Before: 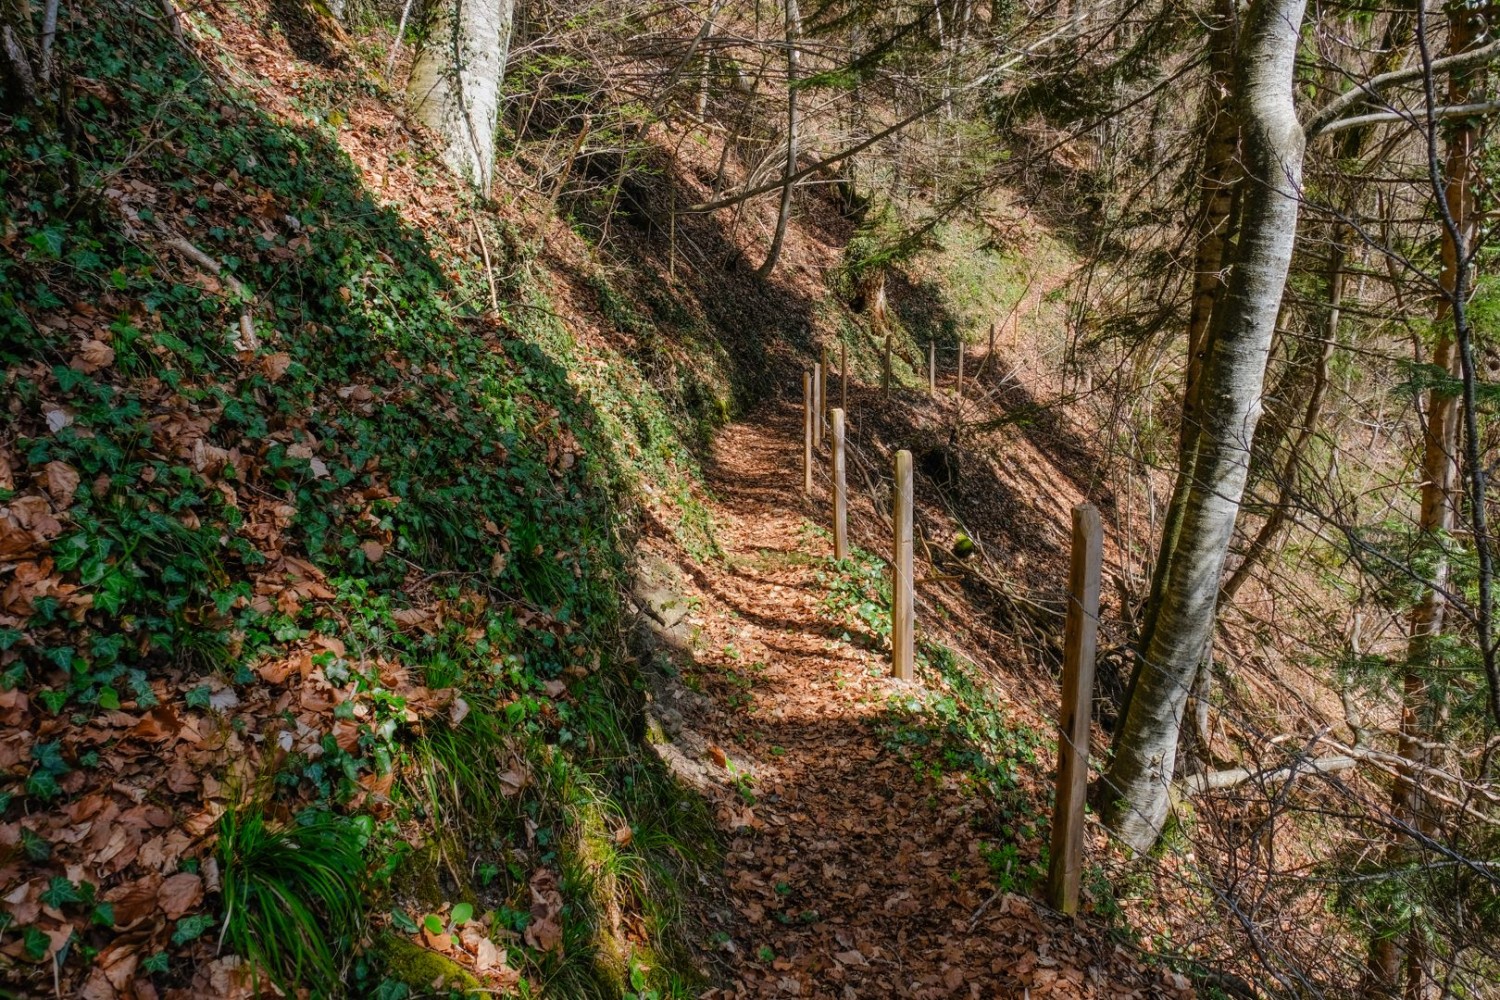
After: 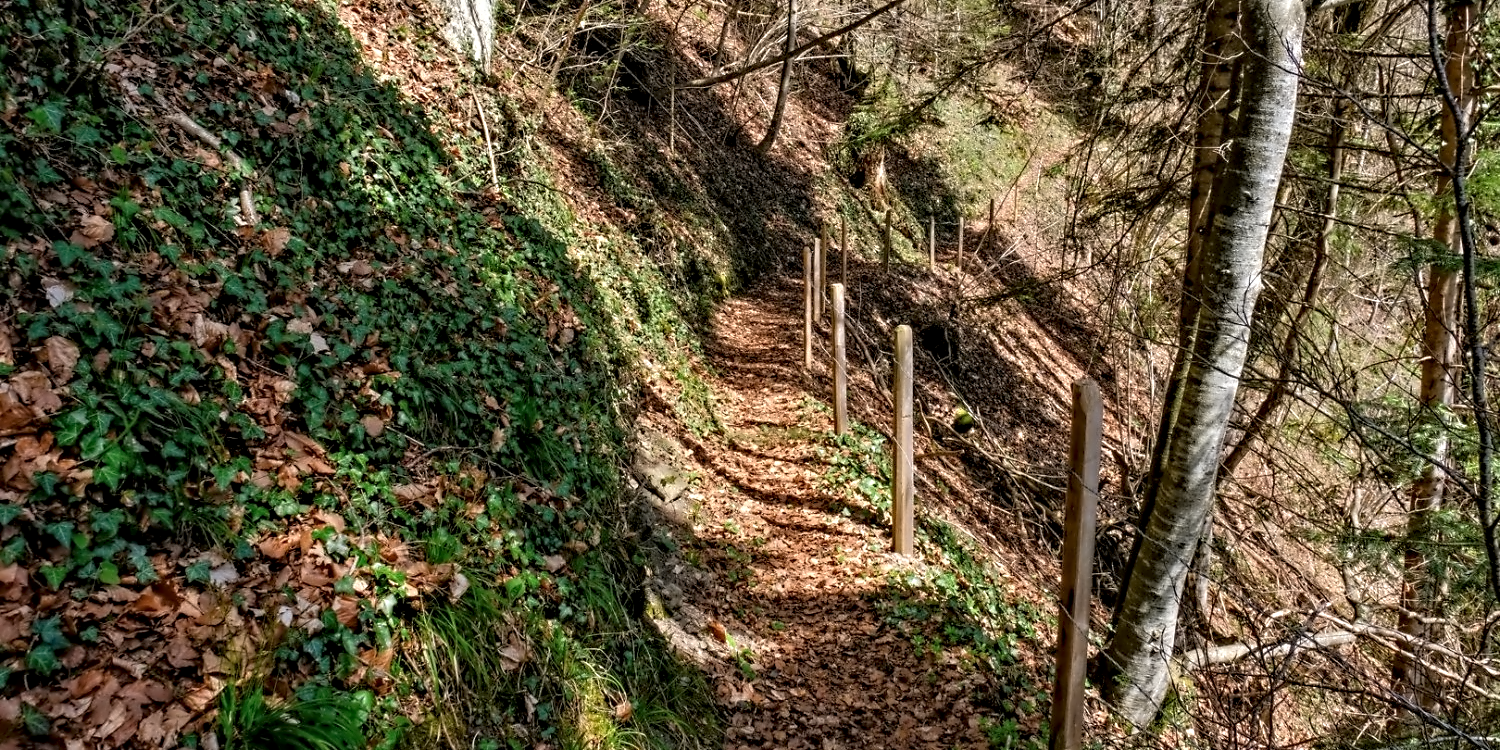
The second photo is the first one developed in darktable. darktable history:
crop and rotate: top 12.5%, bottom 12.5%
rgb curve: curves: ch0 [(0, 0) (0.053, 0.068) (0.122, 0.128) (1, 1)]
contrast equalizer: octaves 7, y [[0.5, 0.542, 0.583, 0.625, 0.667, 0.708], [0.5 ×6], [0.5 ×6], [0, 0.033, 0.067, 0.1, 0.133, 0.167], [0, 0.05, 0.1, 0.15, 0.2, 0.25]]
